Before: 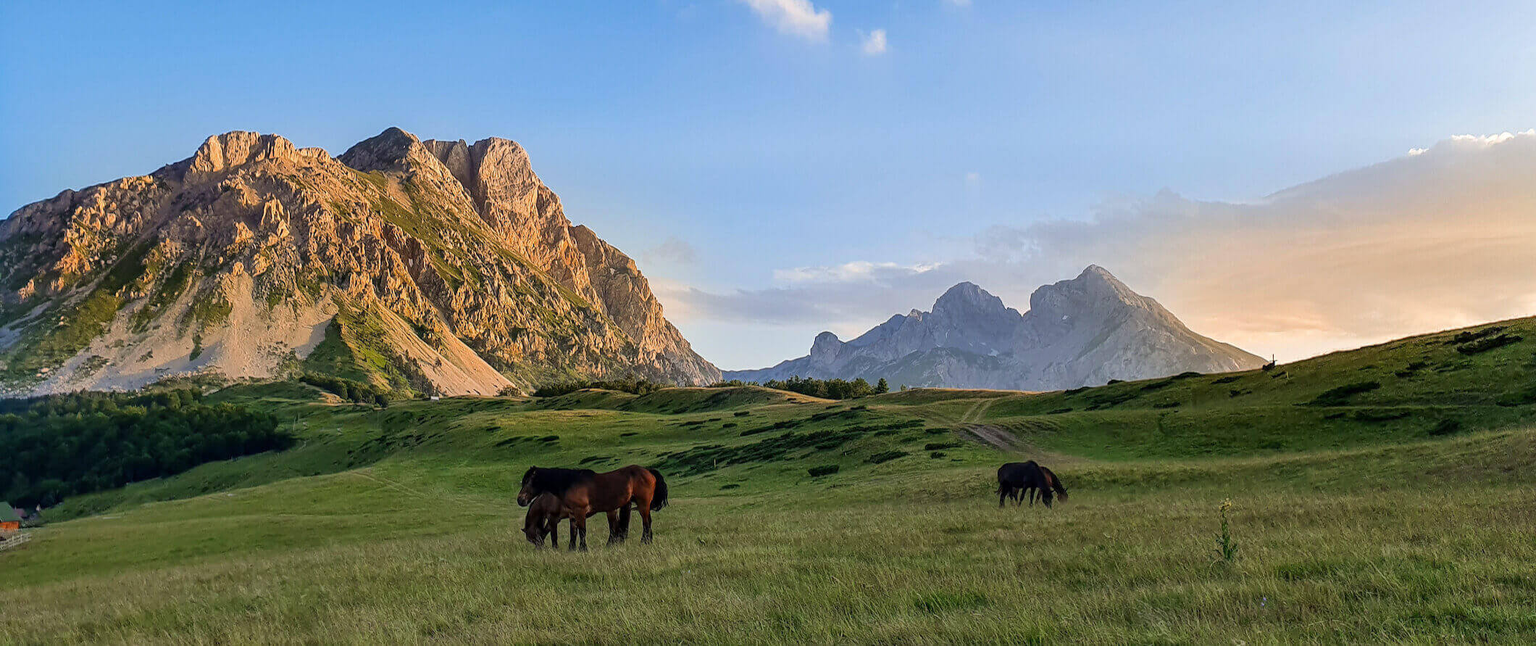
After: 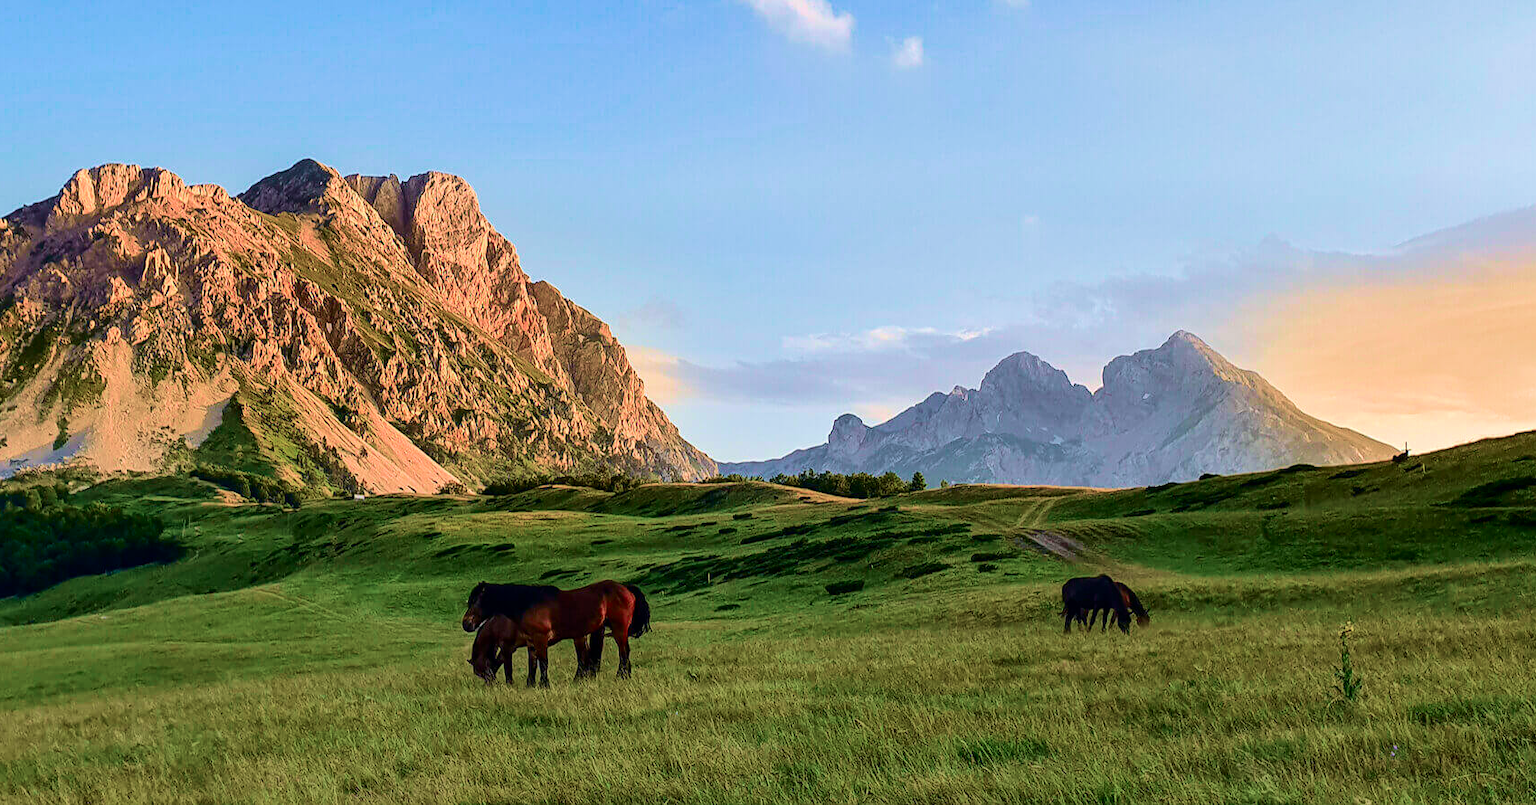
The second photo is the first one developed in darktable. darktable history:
velvia: strength 44.66%
crop and rotate: left 9.61%, right 10.279%
tone curve: curves: ch0 [(0, 0) (0.033, 0.016) (0.171, 0.127) (0.33, 0.331) (0.432, 0.475) (0.601, 0.665) (0.843, 0.876) (1, 1)]; ch1 [(0, 0) (0.339, 0.349) (0.445, 0.42) (0.476, 0.47) (0.501, 0.499) (0.516, 0.525) (0.548, 0.563) (0.584, 0.633) (0.728, 0.746) (1, 1)]; ch2 [(0, 0) (0.327, 0.324) (0.417, 0.44) (0.46, 0.453) (0.502, 0.498) (0.517, 0.524) (0.53, 0.554) (0.579, 0.599) (0.745, 0.704) (1, 1)], color space Lab, independent channels, preserve colors none
